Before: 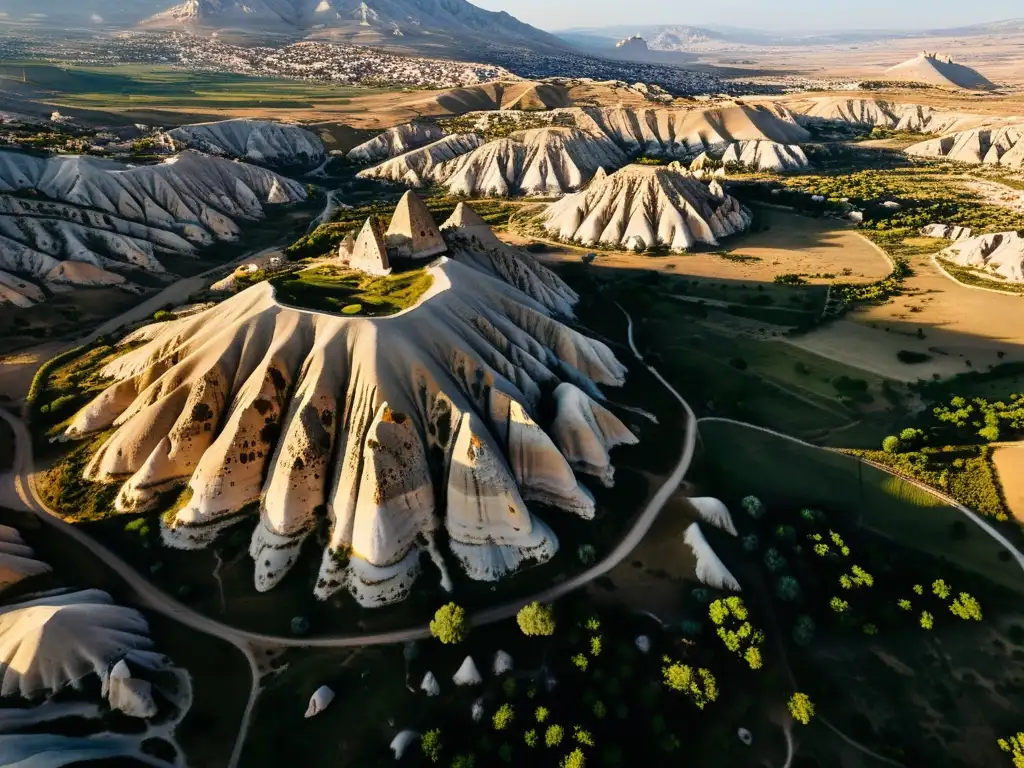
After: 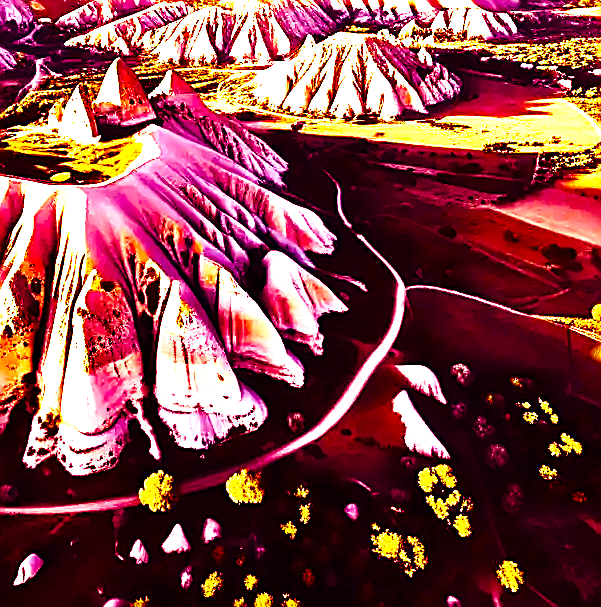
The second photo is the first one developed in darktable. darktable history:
levels: levels [0, 0.498, 0.996]
sharpen: amount 0.901
crop and rotate: left 28.474%, top 17.197%, right 12.739%, bottom 3.749%
base curve: curves: ch0 [(0, 0) (0.028, 0.03) (0.121, 0.232) (0.46, 0.748) (0.859, 0.968) (1, 1)], preserve colors none
color balance rgb: shadows lift › luminance -18.449%, shadows lift › chroma 35.166%, linear chroma grading › shadows -8.258%, linear chroma grading › global chroma 9.956%, perceptual saturation grading › global saturation 20%, perceptual saturation grading › highlights -25.543%, perceptual saturation grading › shadows 25.78%, perceptual brilliance grading › global brilliance 34.572%, perceptual brilliance grading › highlights 49.221%, perceptual brilliance grading › mid-tones 59.888%, perceptual brilliance grading › shadows 34.505%, global vibrance 32.266%
